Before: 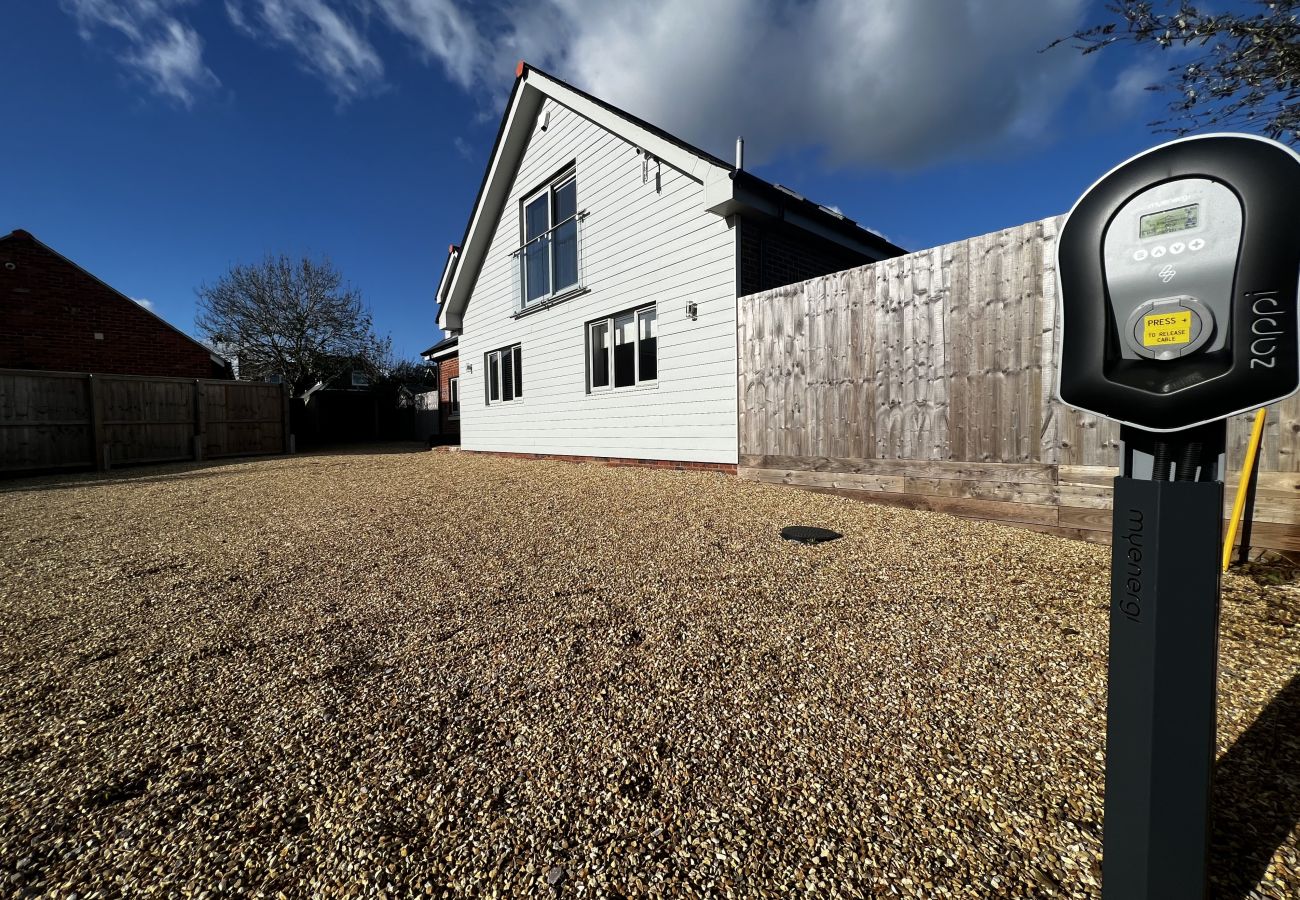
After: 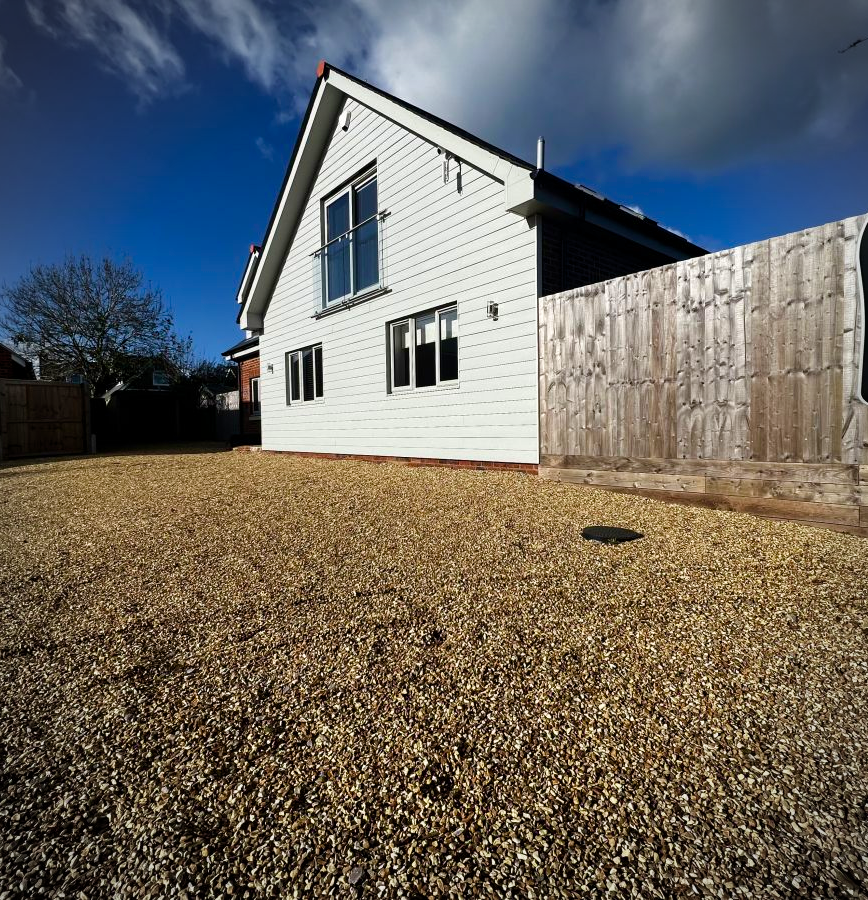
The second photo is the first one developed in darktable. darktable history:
vignetting: on, module defaults
velvia: on, module defaults
color balance rgb: shadows lift › luminance -9.134%, power › luminance -3.817%, power › hue 140.45°, perceptual saturation grading › global saturation 14.03%, perceptual saturation grading › highlights -25.456%, perceptual saturation grading › shadows 29.982%, global vibrance 20%
crop: left 15.385%, right 17.776%
